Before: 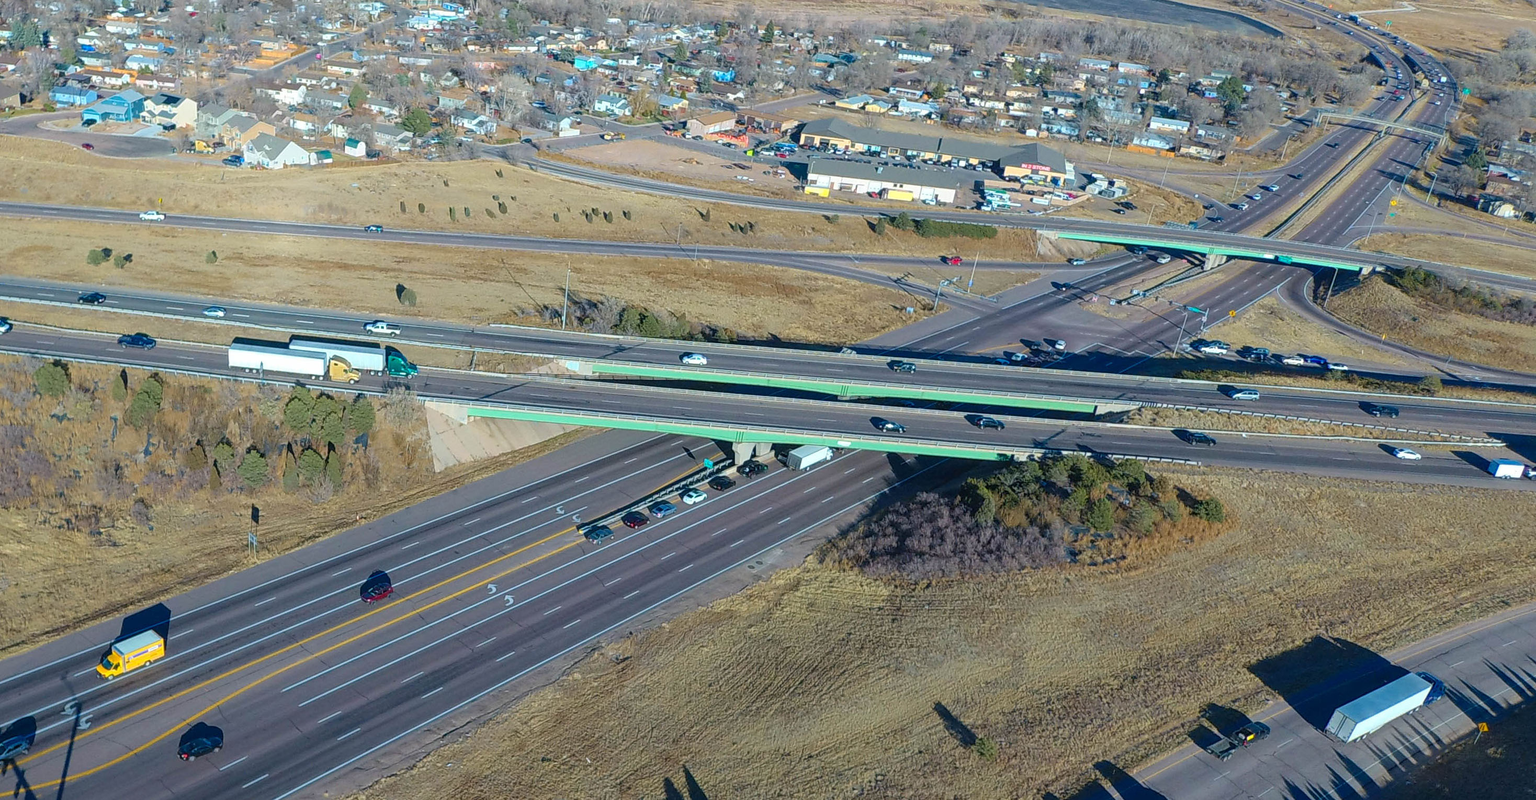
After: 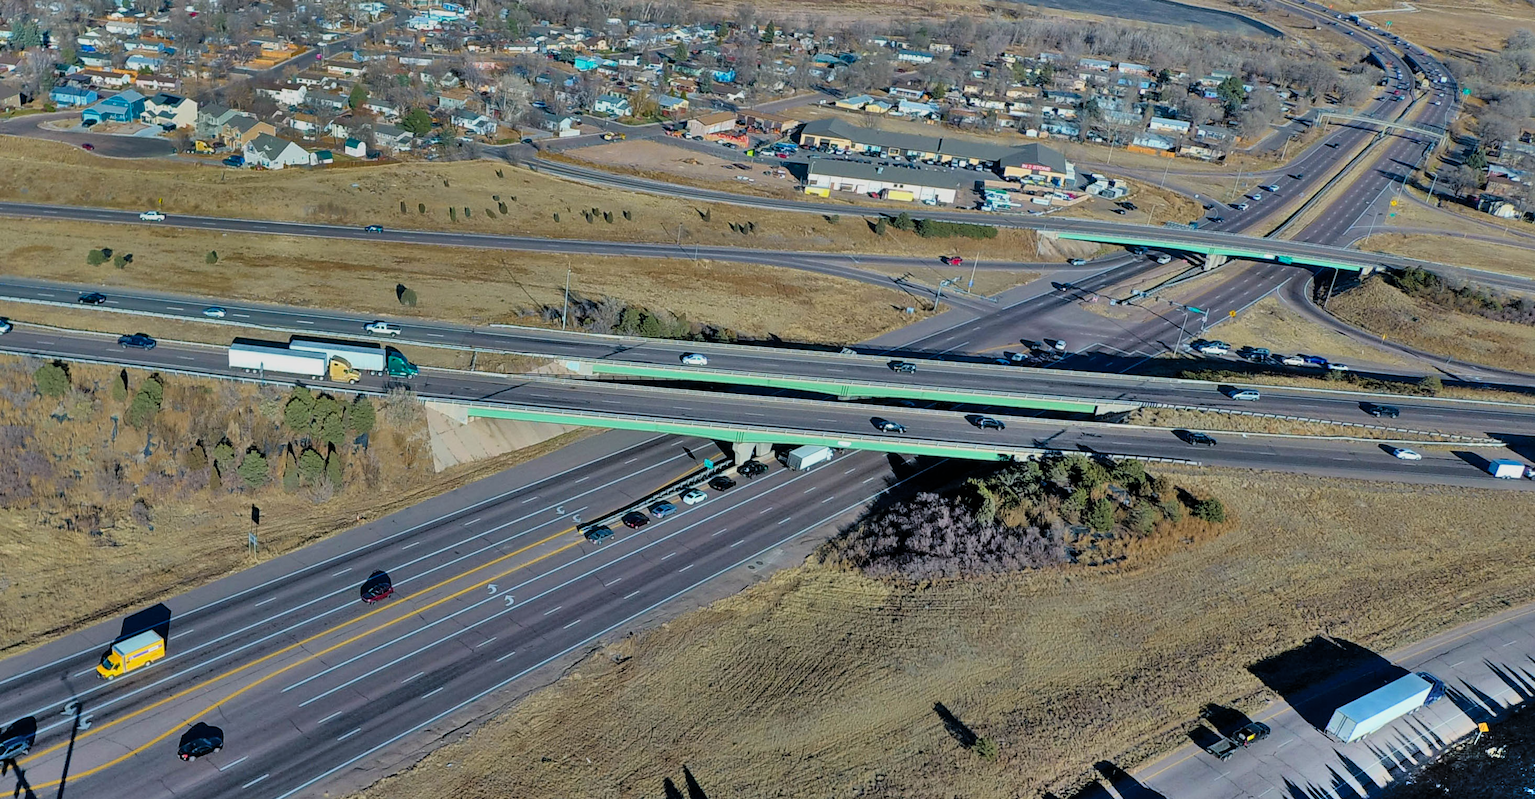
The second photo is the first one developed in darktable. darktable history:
shadows and highlights: radius 123.98, shadows 100, white point adjustment -3, highlights -100, highlights color adjustment 89.84%, soften with gaussian
filmic rgb: black relative exposure -3.92 EV, white relative exposure 3.14 EV, hardness 2.87
